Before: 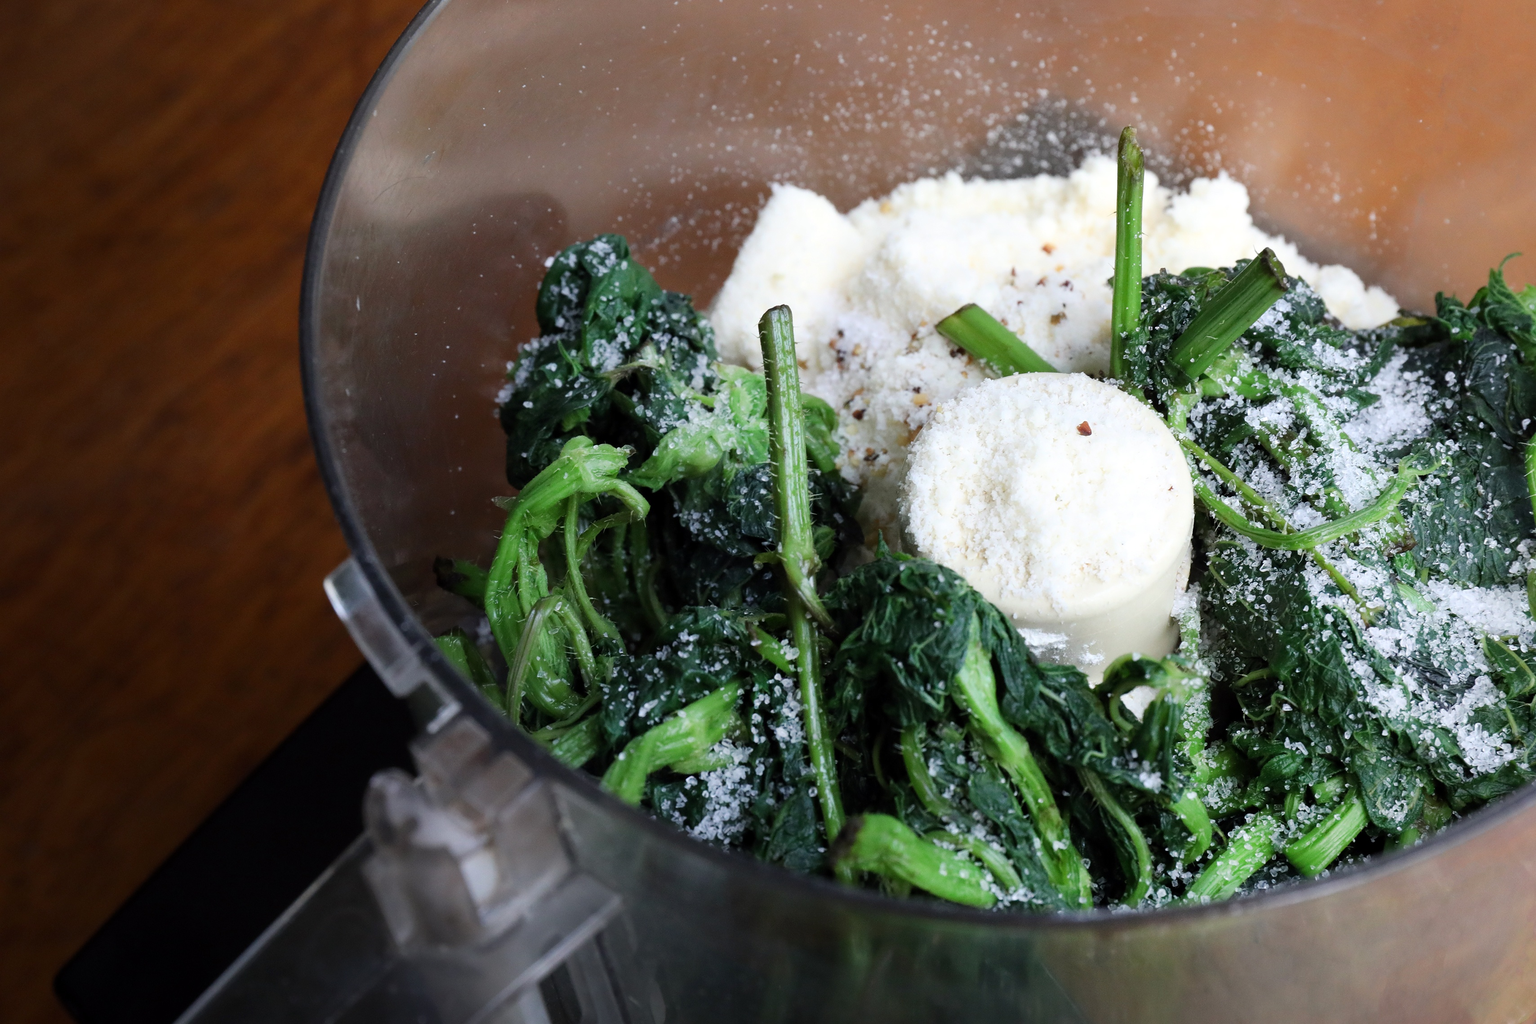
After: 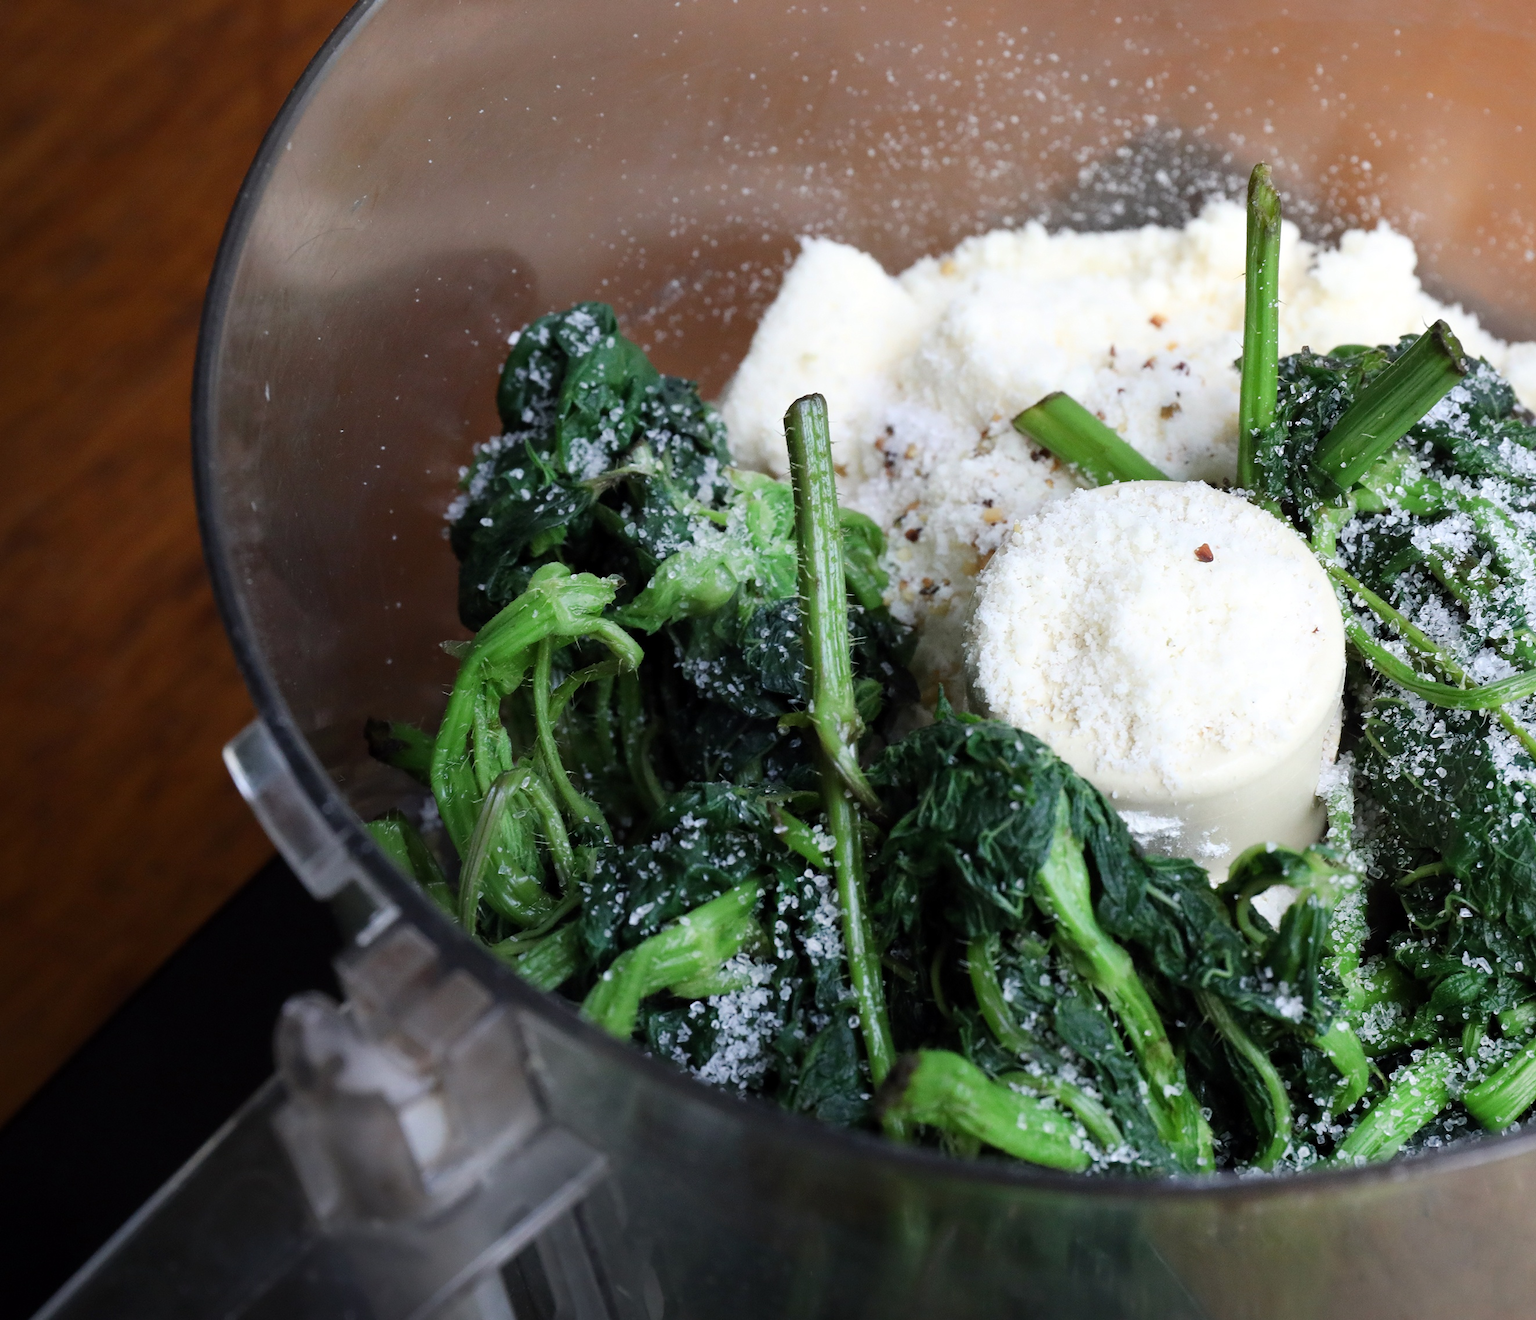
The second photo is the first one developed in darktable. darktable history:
crop: left 9.848%, right 12.614%
